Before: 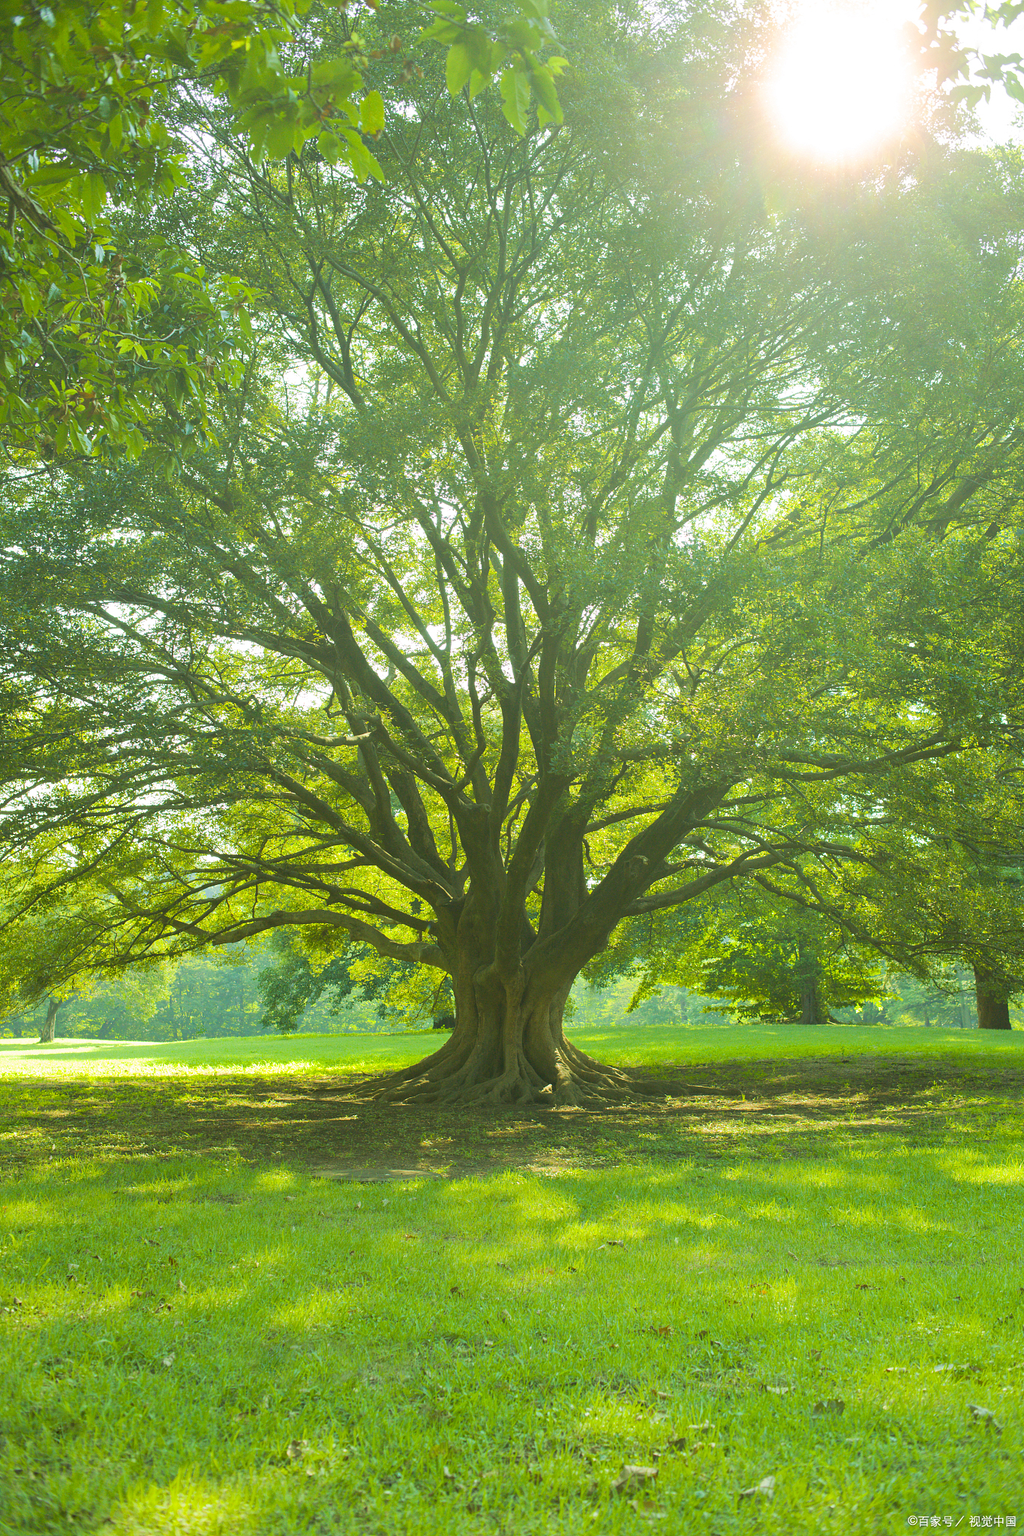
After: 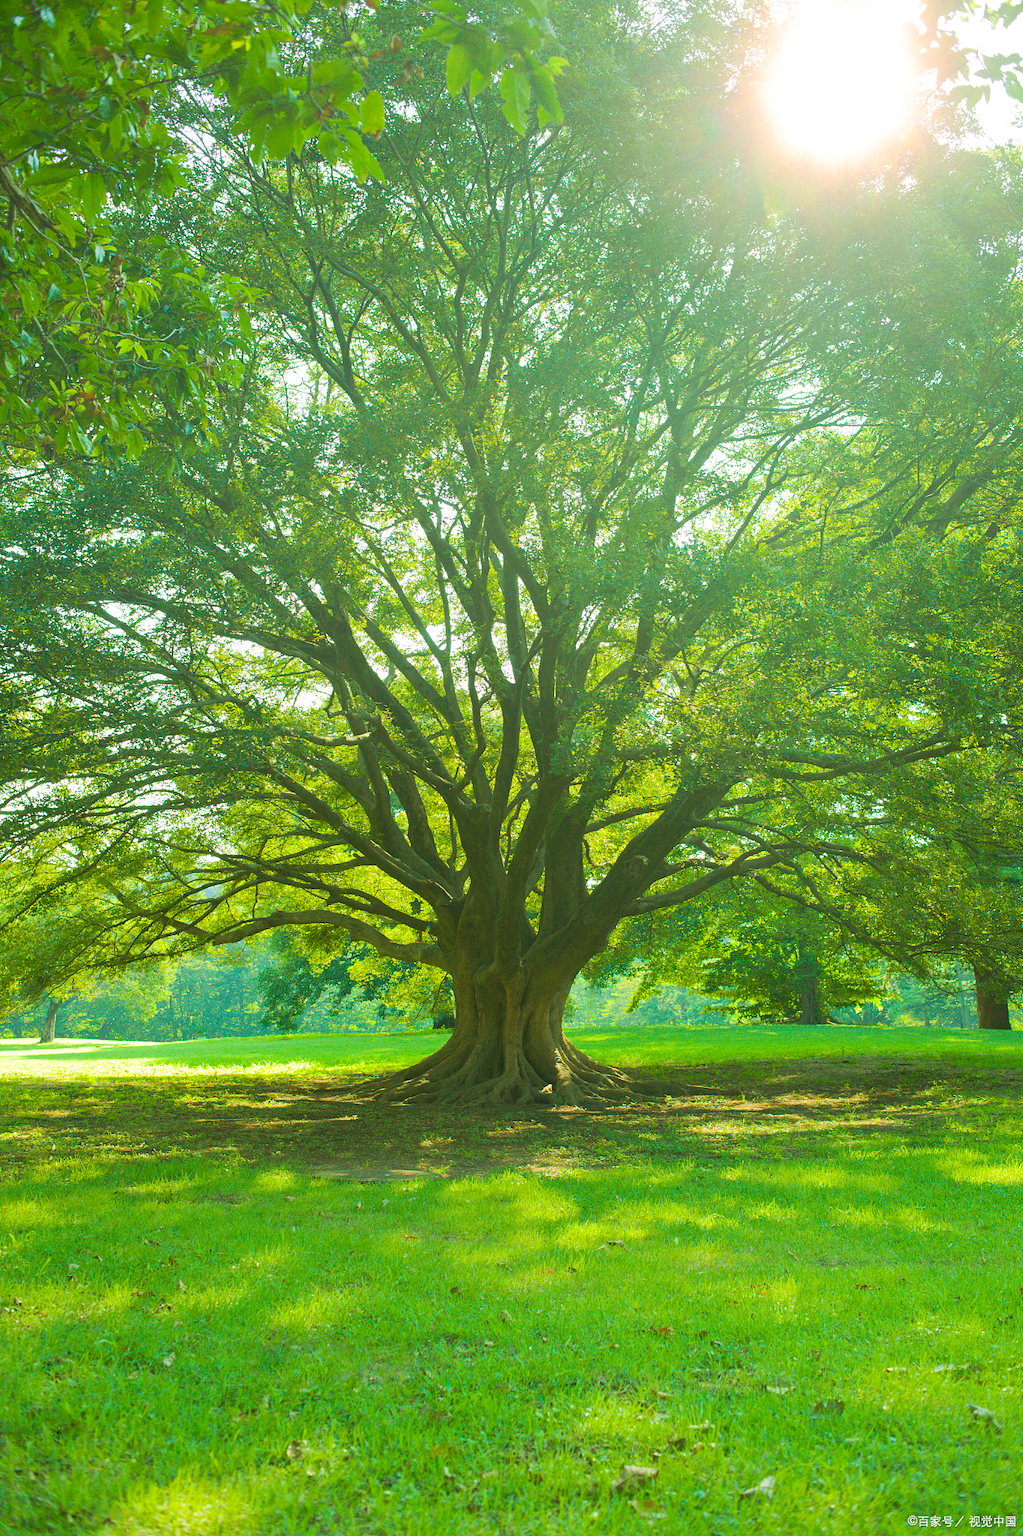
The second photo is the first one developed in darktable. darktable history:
exposure: exposure 0.03 EV, compensate highlight preservation false
